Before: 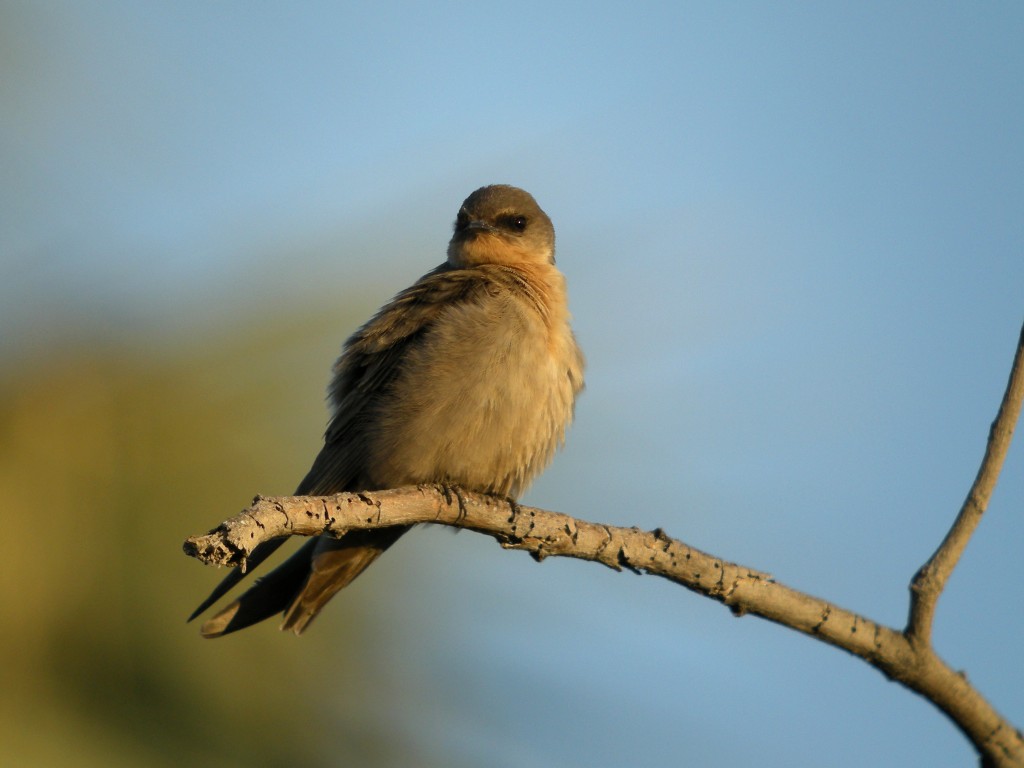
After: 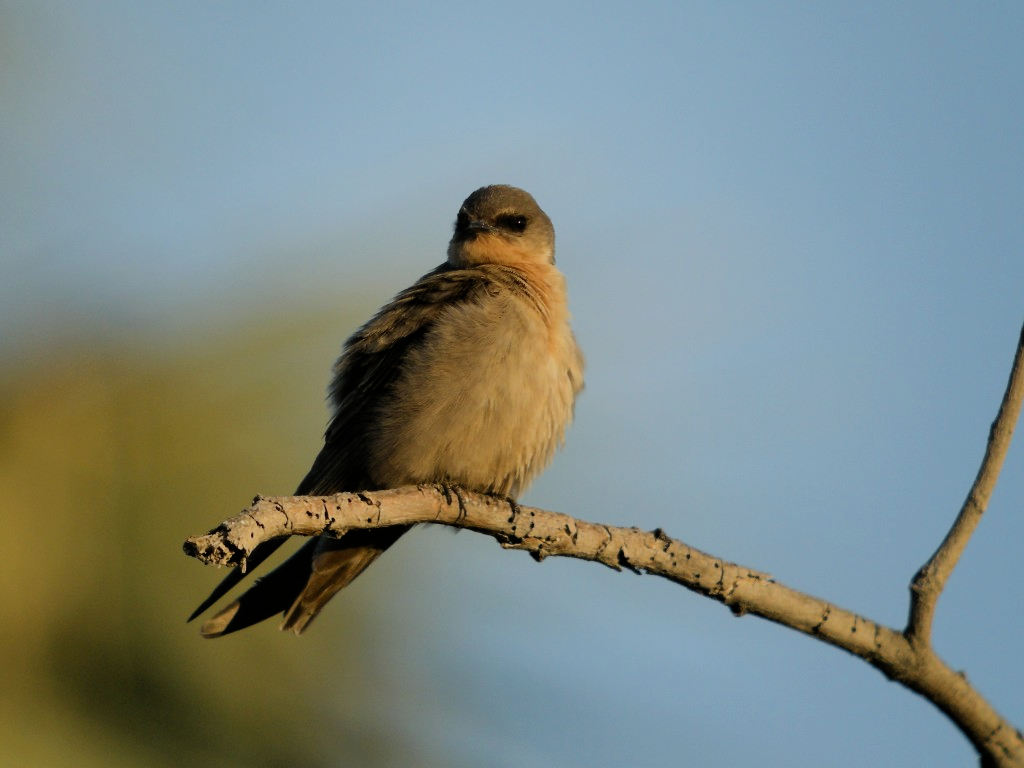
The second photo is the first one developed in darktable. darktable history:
filmic rgb: black relative exposure -7.65 EV, white relative exposure 4.56 EV, hardness 3.61, contrast 1.052
